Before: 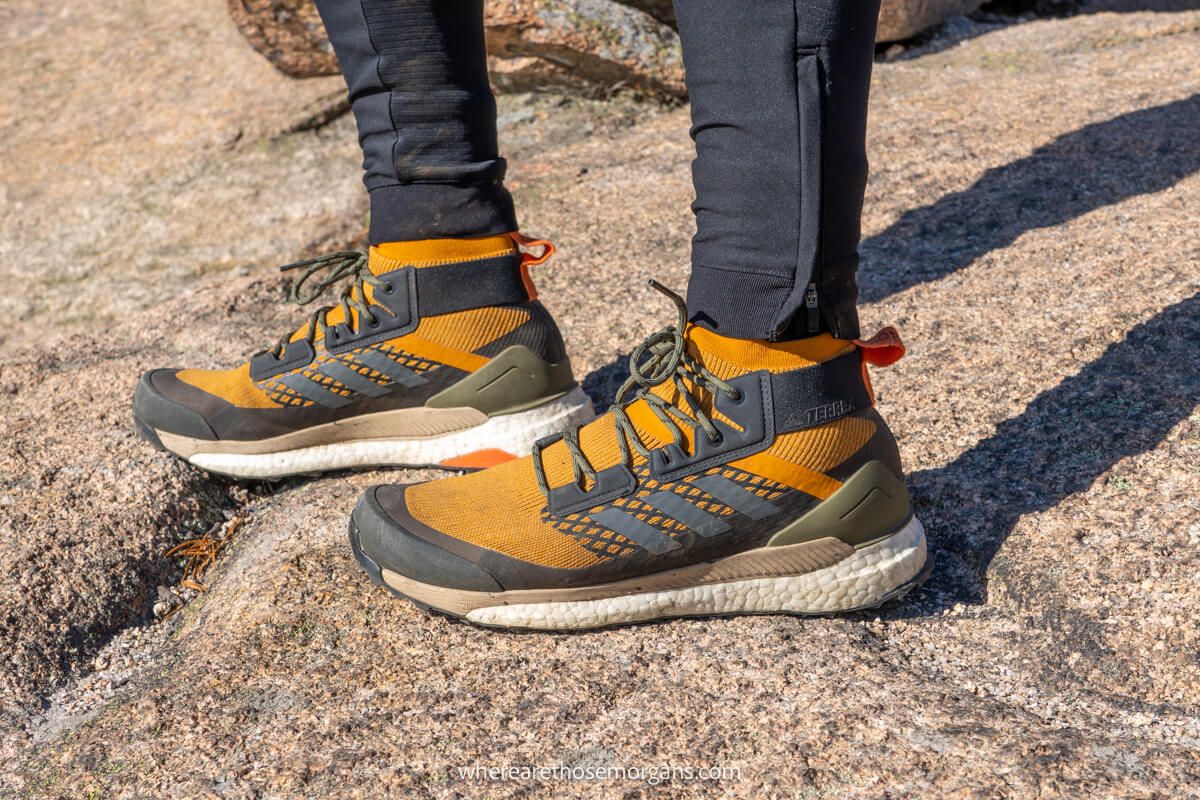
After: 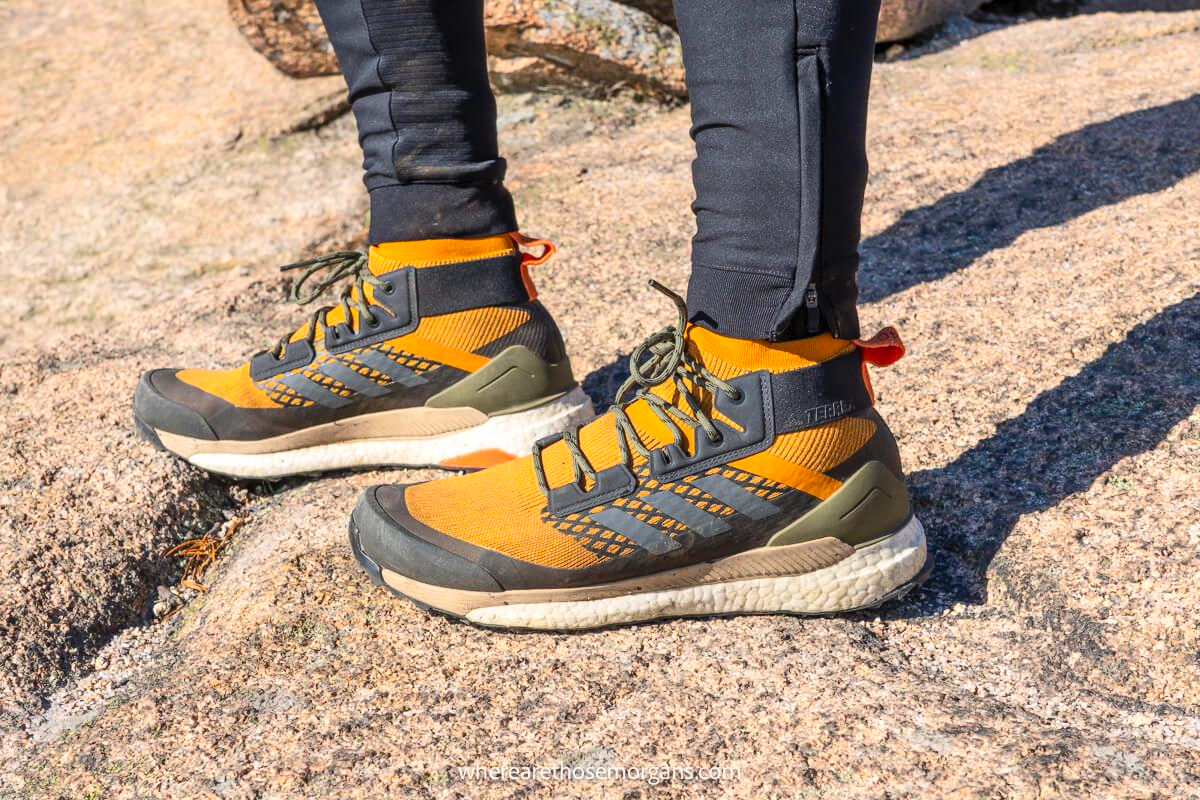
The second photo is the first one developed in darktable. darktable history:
contrast brightness saturation: contrast 0.204, brightness 0.157, saturation 0.222
